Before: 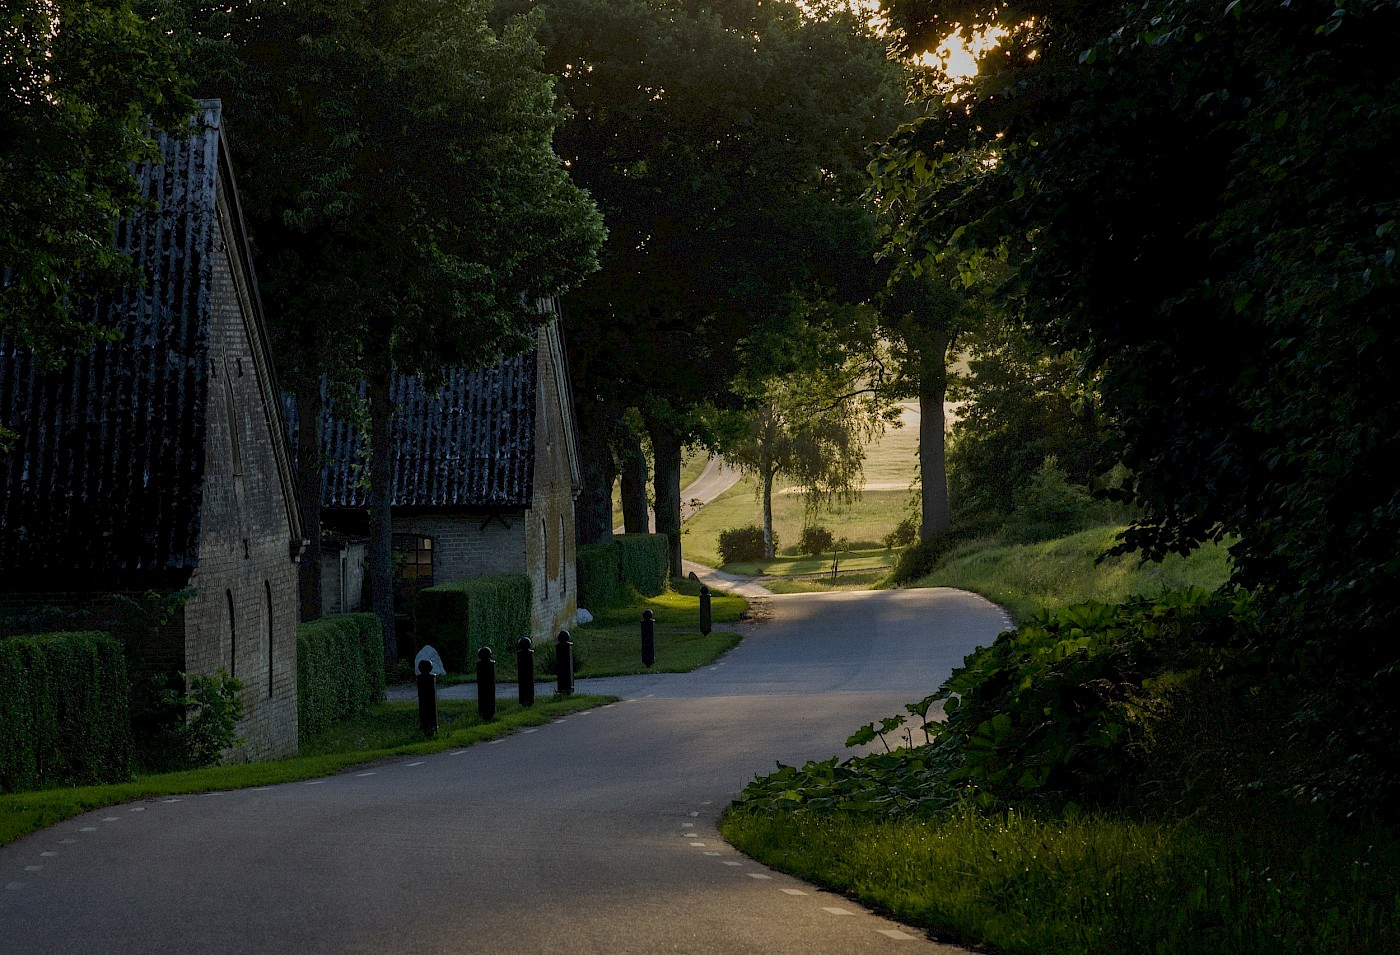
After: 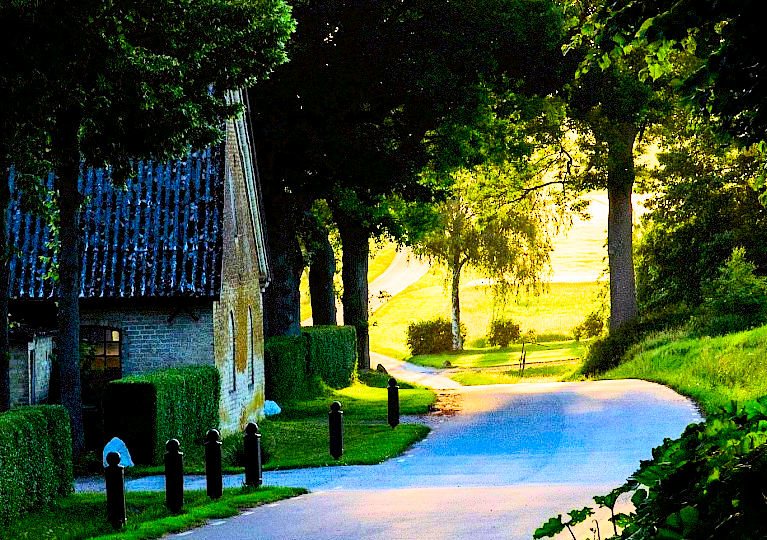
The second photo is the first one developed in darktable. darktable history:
contrast brightness saturation: contrast 0.265, brightness 0.019, saturation 0.875
crop and rotate: left 22.293%, top 21.839%, right 22.873%, bottom 21.564%
exposure: black level correction 0, exposure 1.998 EV, compensate highlight preservation false
filmic rgb: black relative exposure -7.59 EV, white relative exposure 4.65 EV, target black luminance 0%, hardness 3.53, latitude 50.26%, contrast 1.035, highlights saturation mix 9.71%, shadows ↔ highlights balance -0.146%, color science v5 (2021), contrast in shadows safe, contrast in highlights safe
haze removal: compatibility mode true, adaptive false
color balance rgb: shadows lift › chroma 1.026%, shadows lift › hue 31.09°, white fulcrum 0.069 EV, perceptual saturation grading › global saturation 0.163%
tone equalizer: -8 EV -0.378 EV, -7 EV -0.364 EV, -6 EV -0.346 EV, -5 EV -0.237 EV, -3 EV 0.253 EV, -2 EV 0.309 EV, -1 EV 0.401 EV, +0 EV 0.404 EV
